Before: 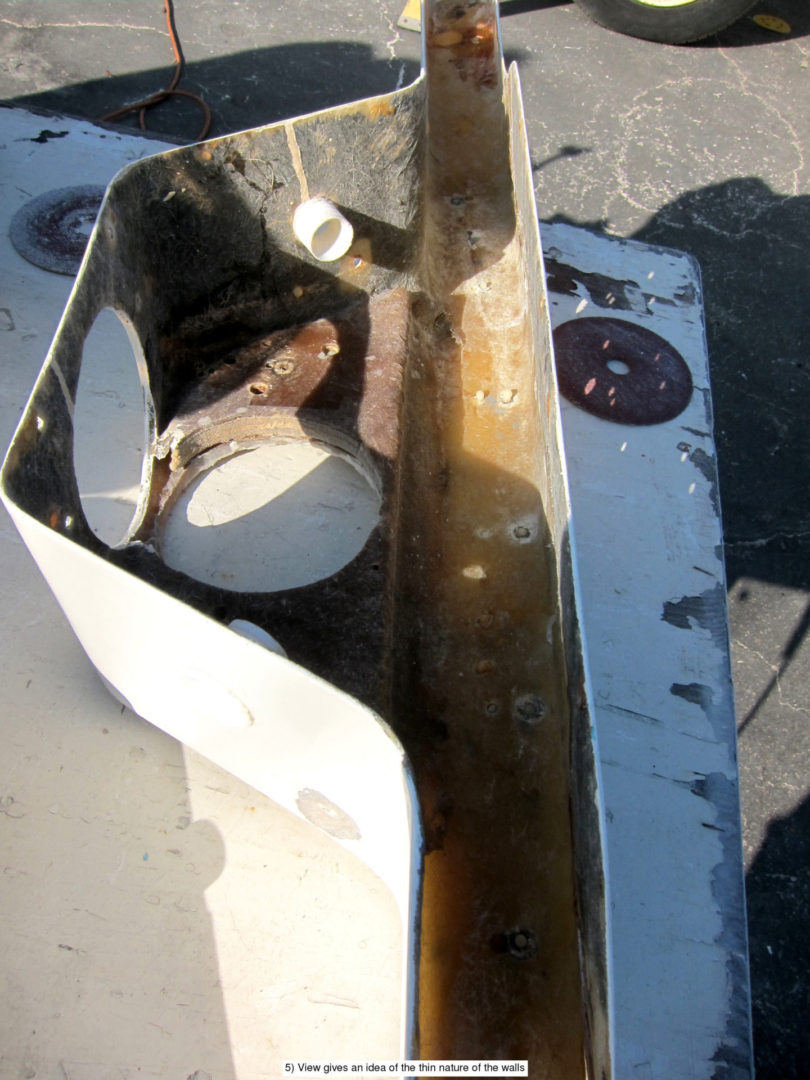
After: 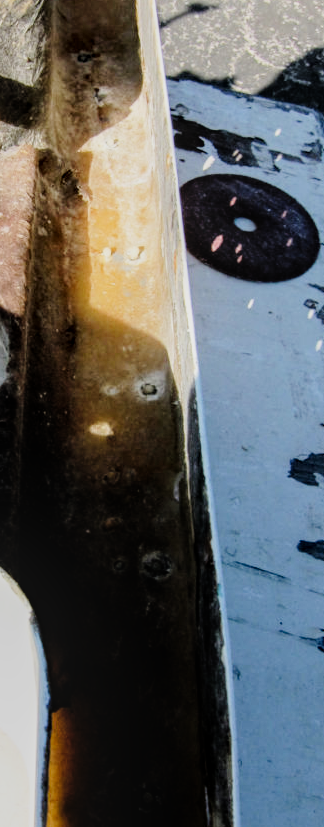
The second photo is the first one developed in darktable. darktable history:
filmic rgb: black relative exposure -4.96 EV, white relative exposure 2.84 EV, hardness 3.72
local contrast: on, module defaults
crop: left 46.058%, top 13.244%, right 13.934%, bottom 10.116%
tone curve: curves: ch0 [(0, 0) (0.128, 0.068) (0.292, 0.274) (0.453, 0.507) (0.653, 0.717) (0.785, 0.817) (0.995, 0.917)]; ch1 [(0, 0) (0.384, 0.365) (0.463, 0.447) (0.486, 0.474) (0.503, 0.497) (0.52, 0.525) (0.559, 0.591) (0.583, 0.623) (0.672, 0.699) (0.766, 0.773) (1, 1)]; ch2 [(0, 0) (0.374, 0.344) (0.446, 0.443) (0.501, 0.5) (0.527, 0.549) (0.565, 0.582) (0.624, 0.632) (1, 1)], preserve colors none
